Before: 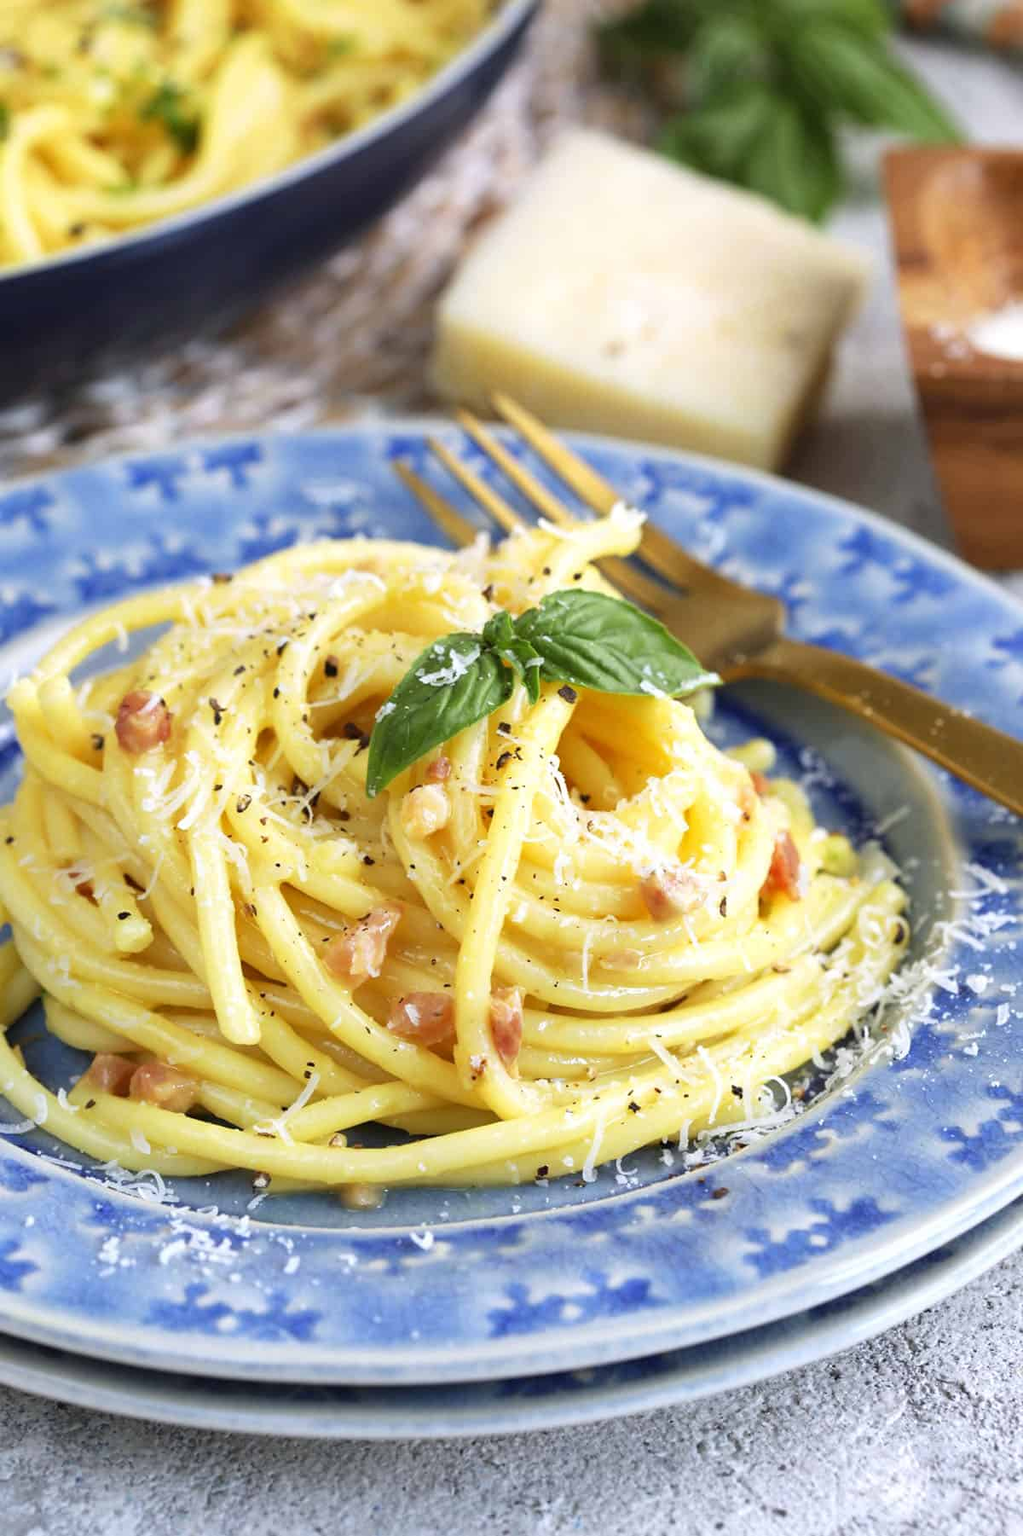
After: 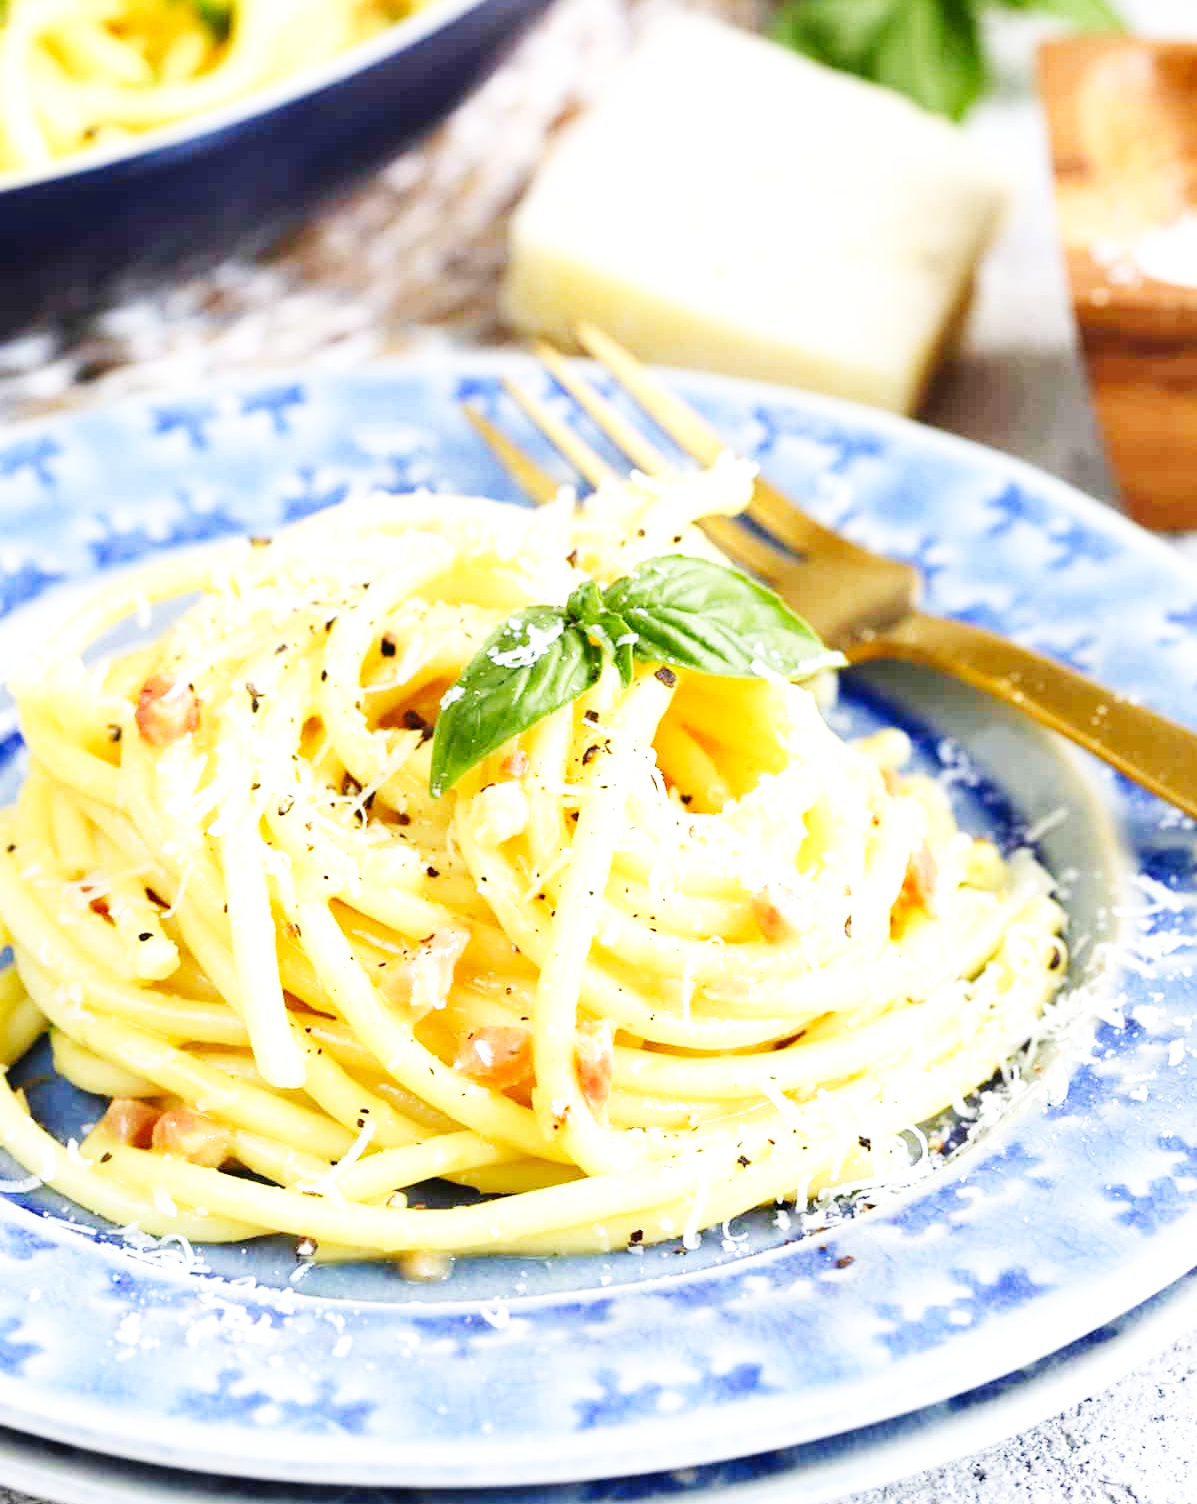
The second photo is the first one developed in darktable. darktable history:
exposure: exposure 0.2 EV, compensate highlight preservation false
base curve: curves: ch0 [(0, 0.003) (0.001, 0.002) (0.006, 0.004) (0.02, 0.022) (0.048, 0.086) (0.094, 0.234) (0.162, 0.431) (0.258, 0.629) (0.385, 0.8) (0.548, 0.918) (0.751, 0.988) (1, 1)], preserve colors none
crop: top 7.625%, bottom 8.027%
